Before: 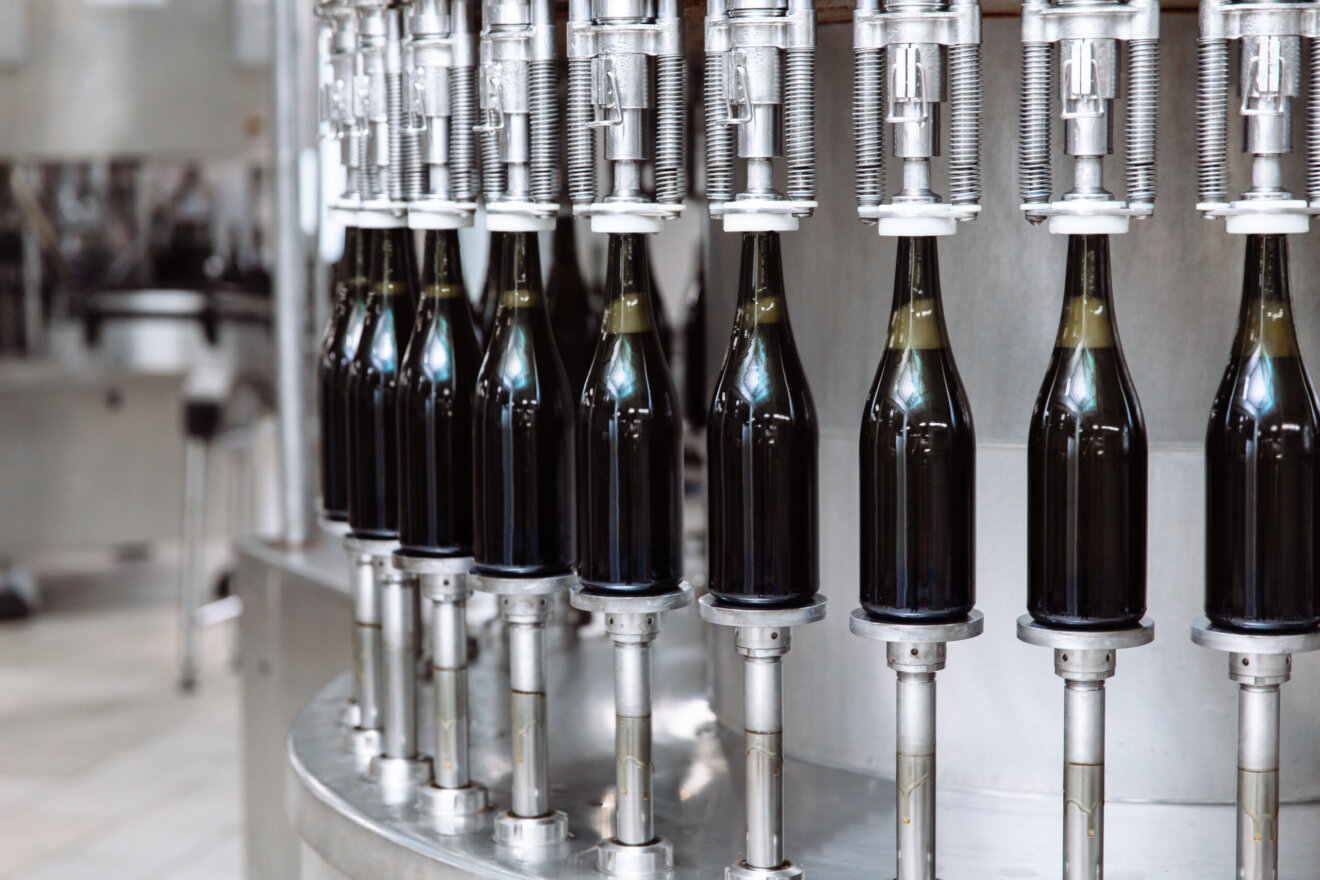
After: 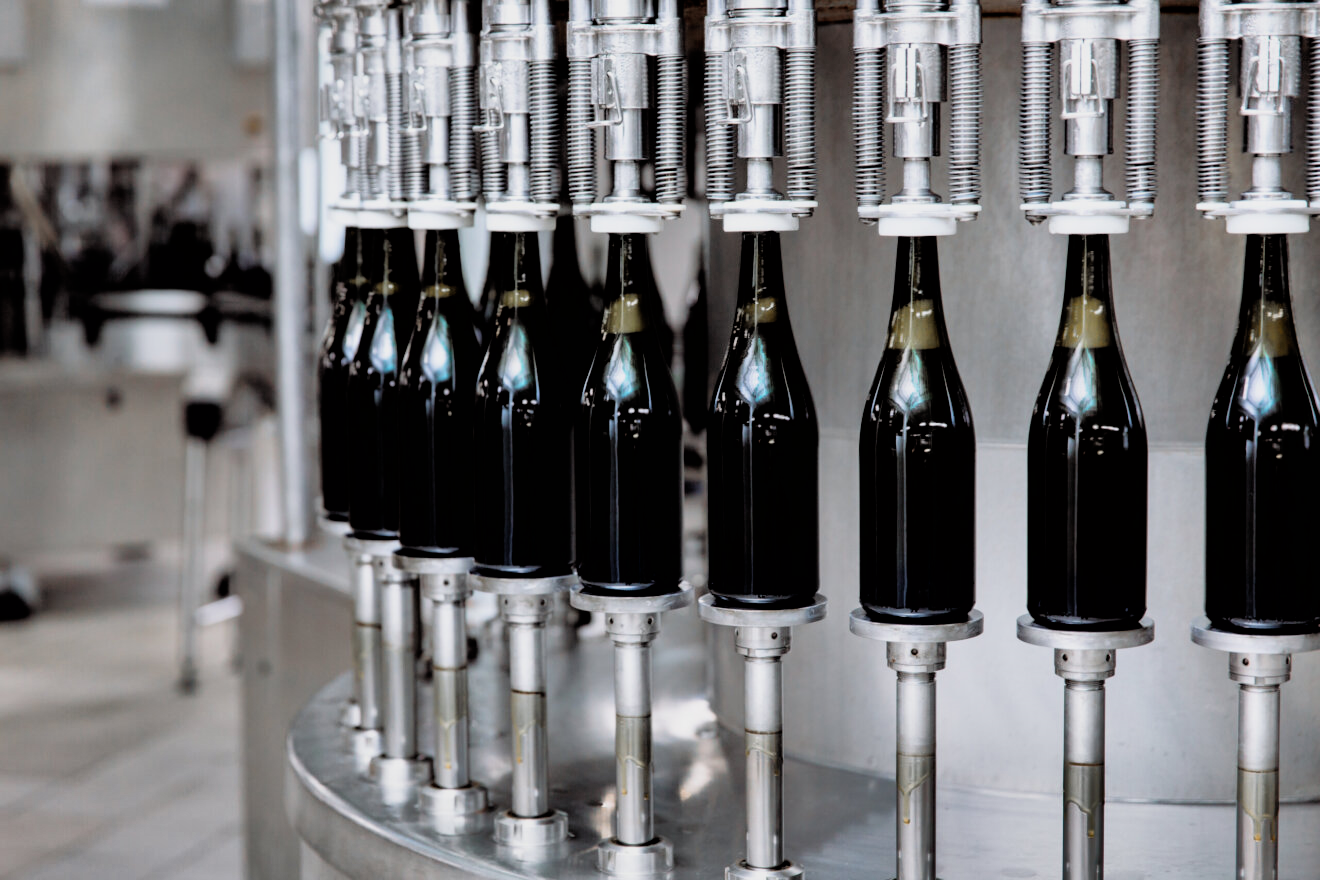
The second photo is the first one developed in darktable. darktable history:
filmic rgb: black relative exposure -3.92 EV, white relative exposure 3.14 EV, hardness 2.87
shadows and highlights: shadows 19.06, highlights -83.47, soften with gaussian
